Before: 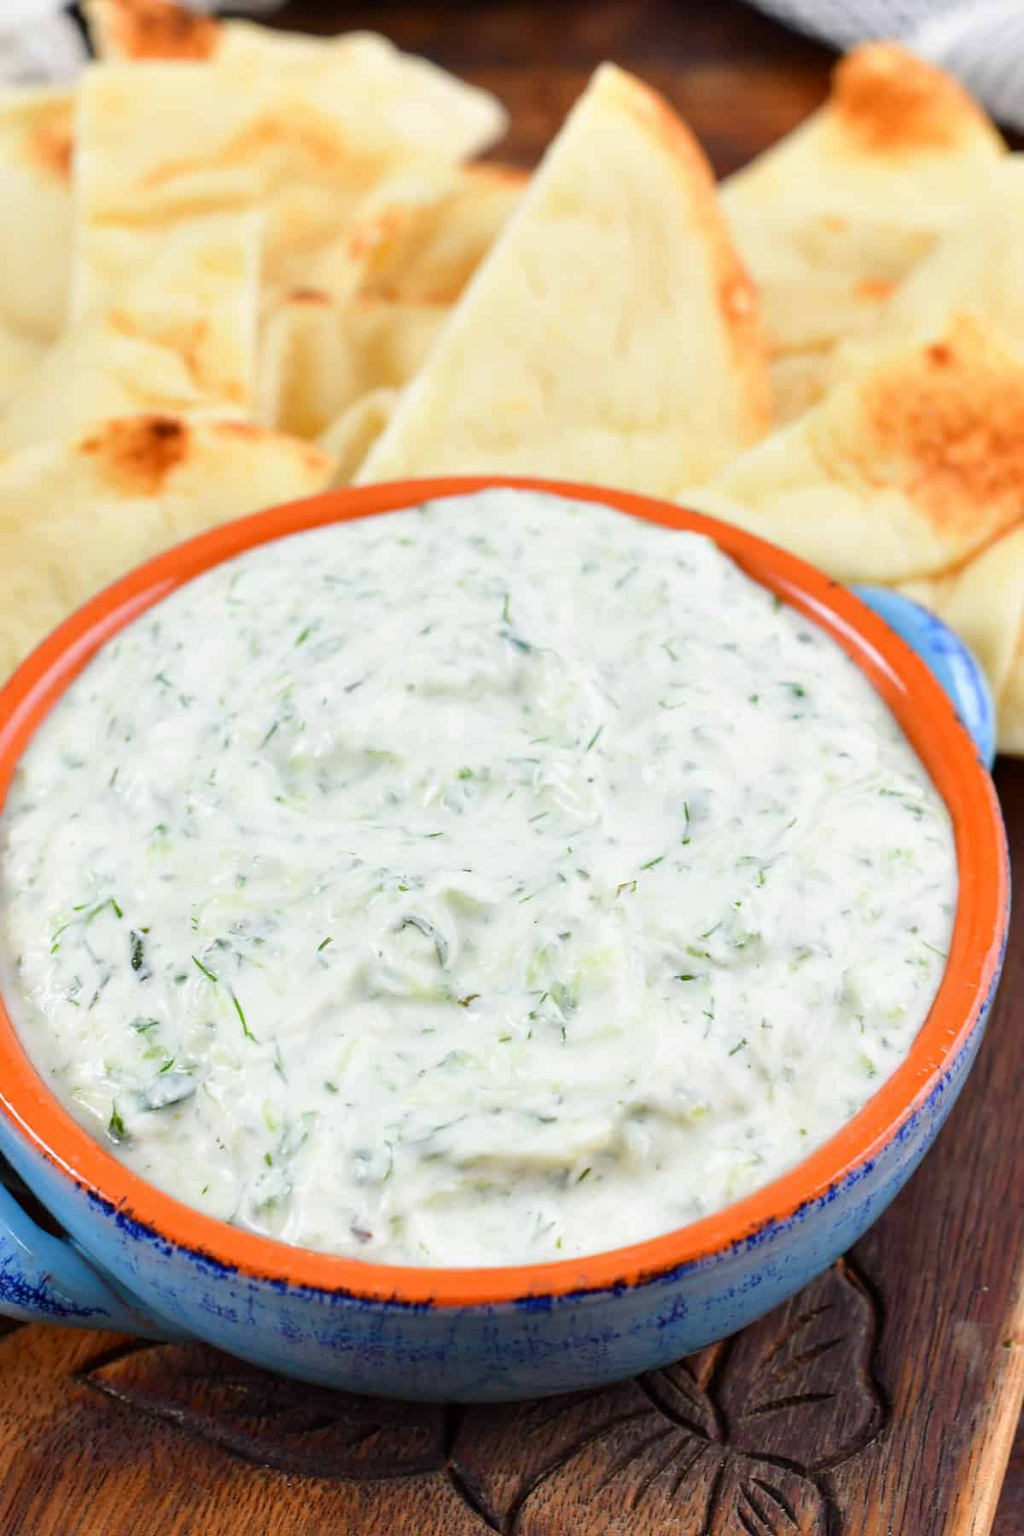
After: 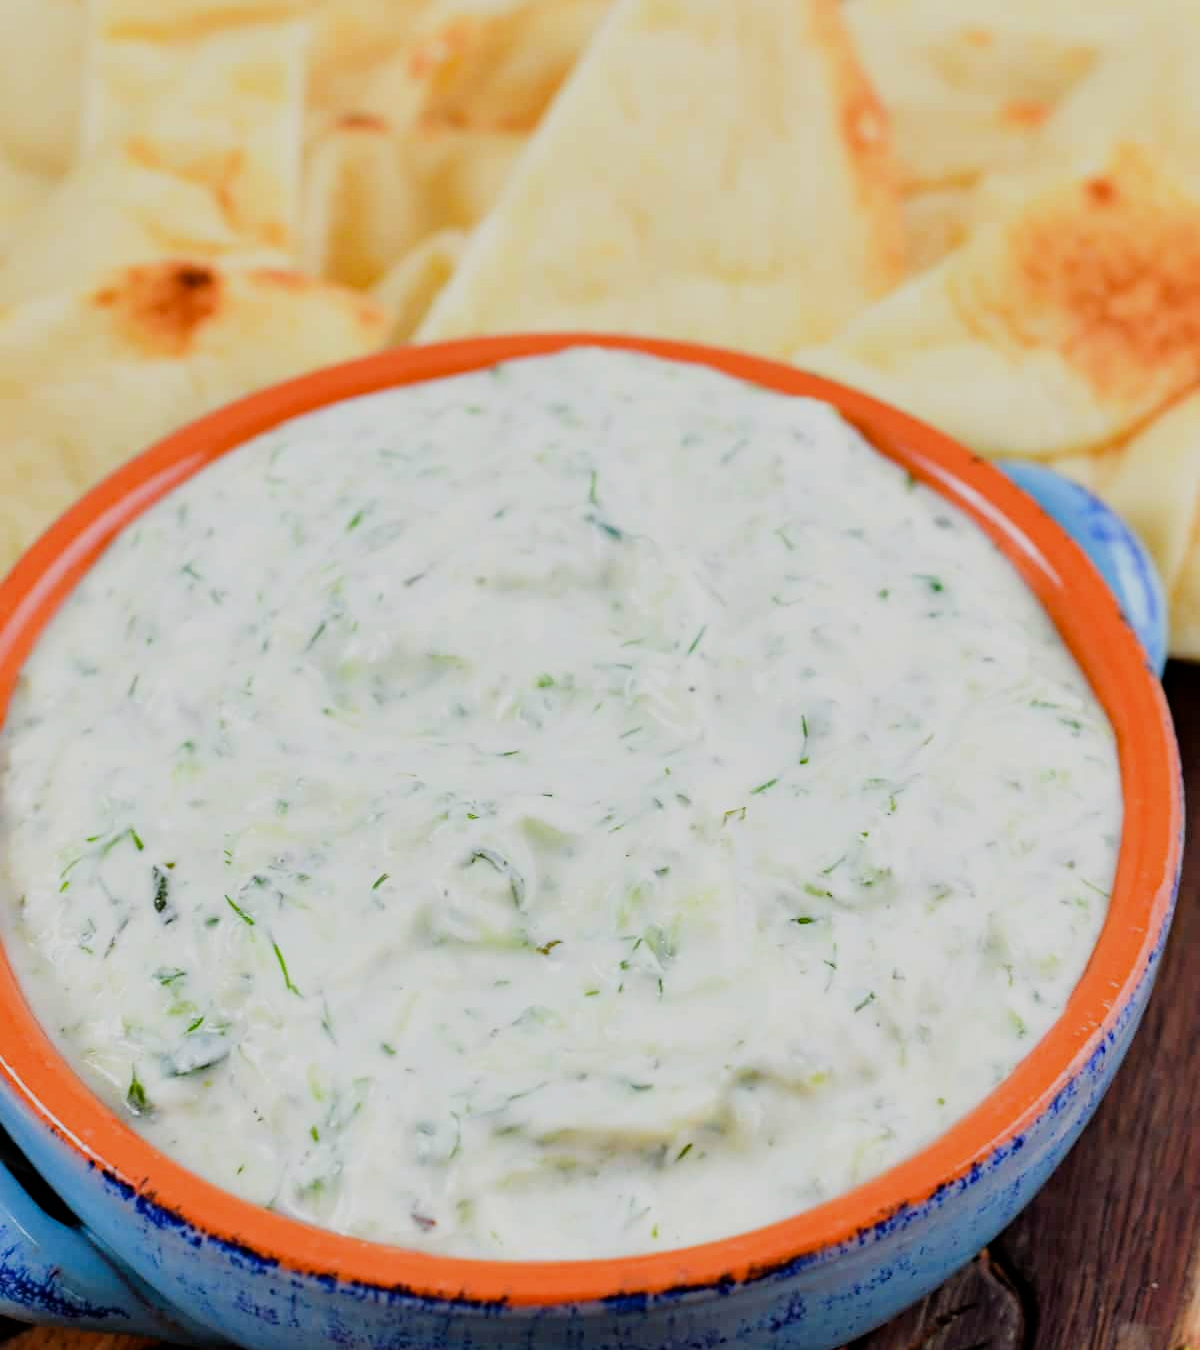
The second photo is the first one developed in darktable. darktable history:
haze removal: compatibility mode true, adaptive false
crop and rotate: top 12.5%, bottom 12.5%
filmic rgb: black relative exposure -7.65 EV, white relative exposure 4.56 EV, hardness 3.61, contrast 1.05
